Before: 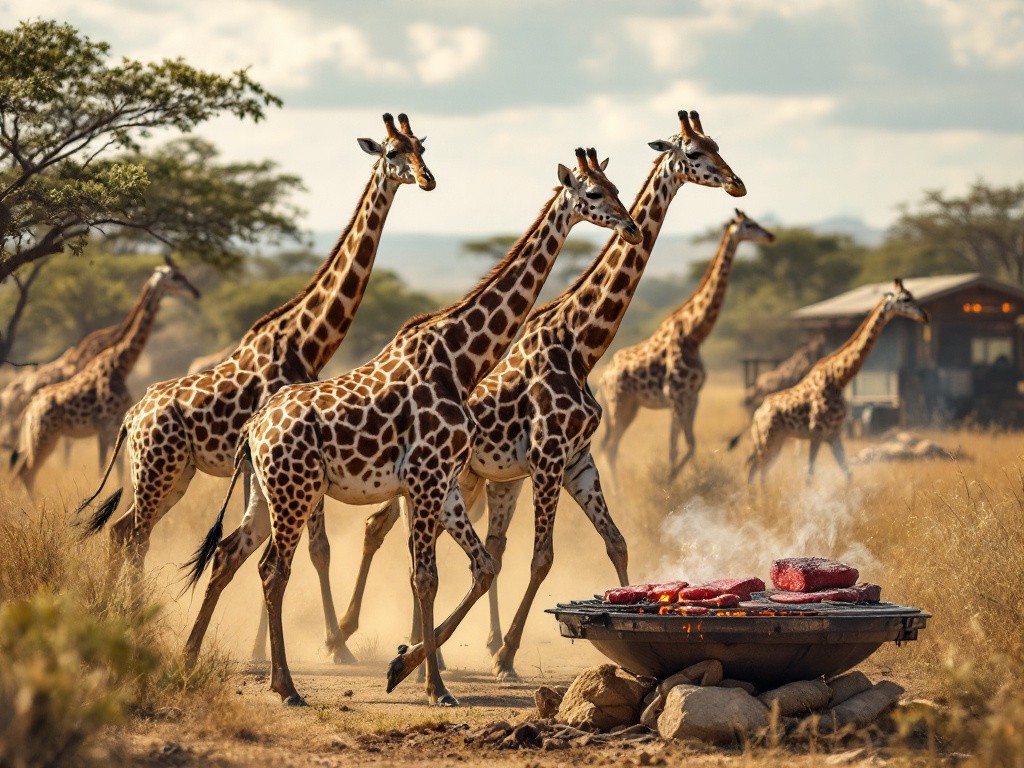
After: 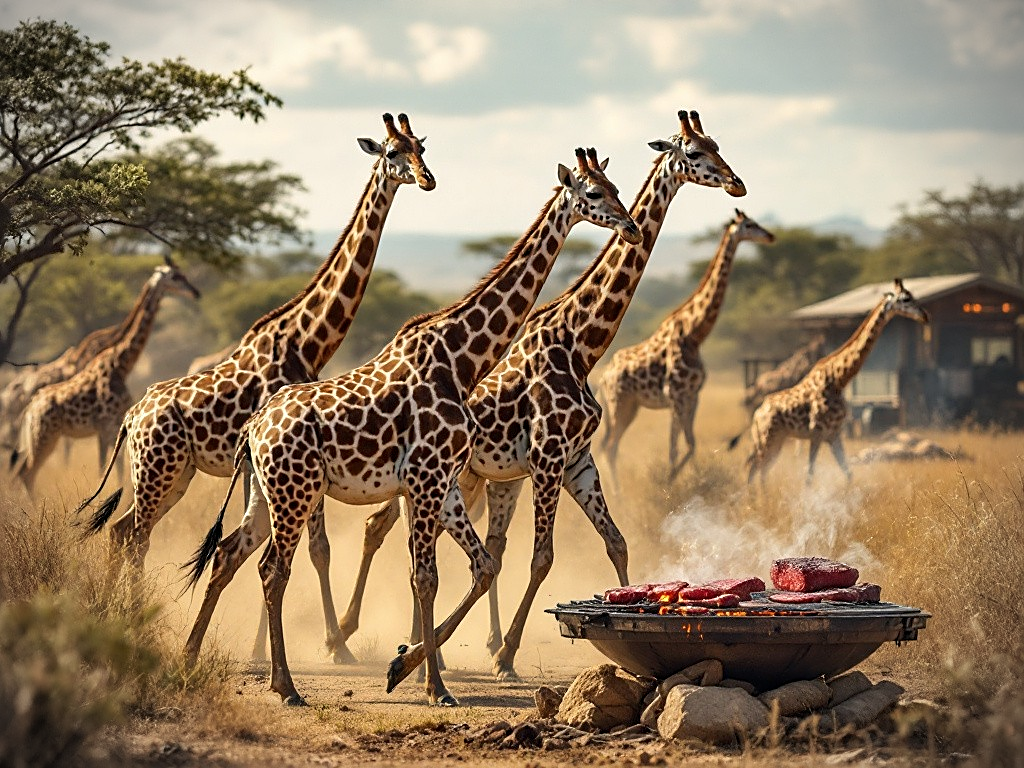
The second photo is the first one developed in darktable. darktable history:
sharpen: on, module defaults
vignetting: fall-off start 88.41%, fall-off radius 43.59%, brightness -0.575, center (0, 0.004), width/height ratio 1.161, unbound false
